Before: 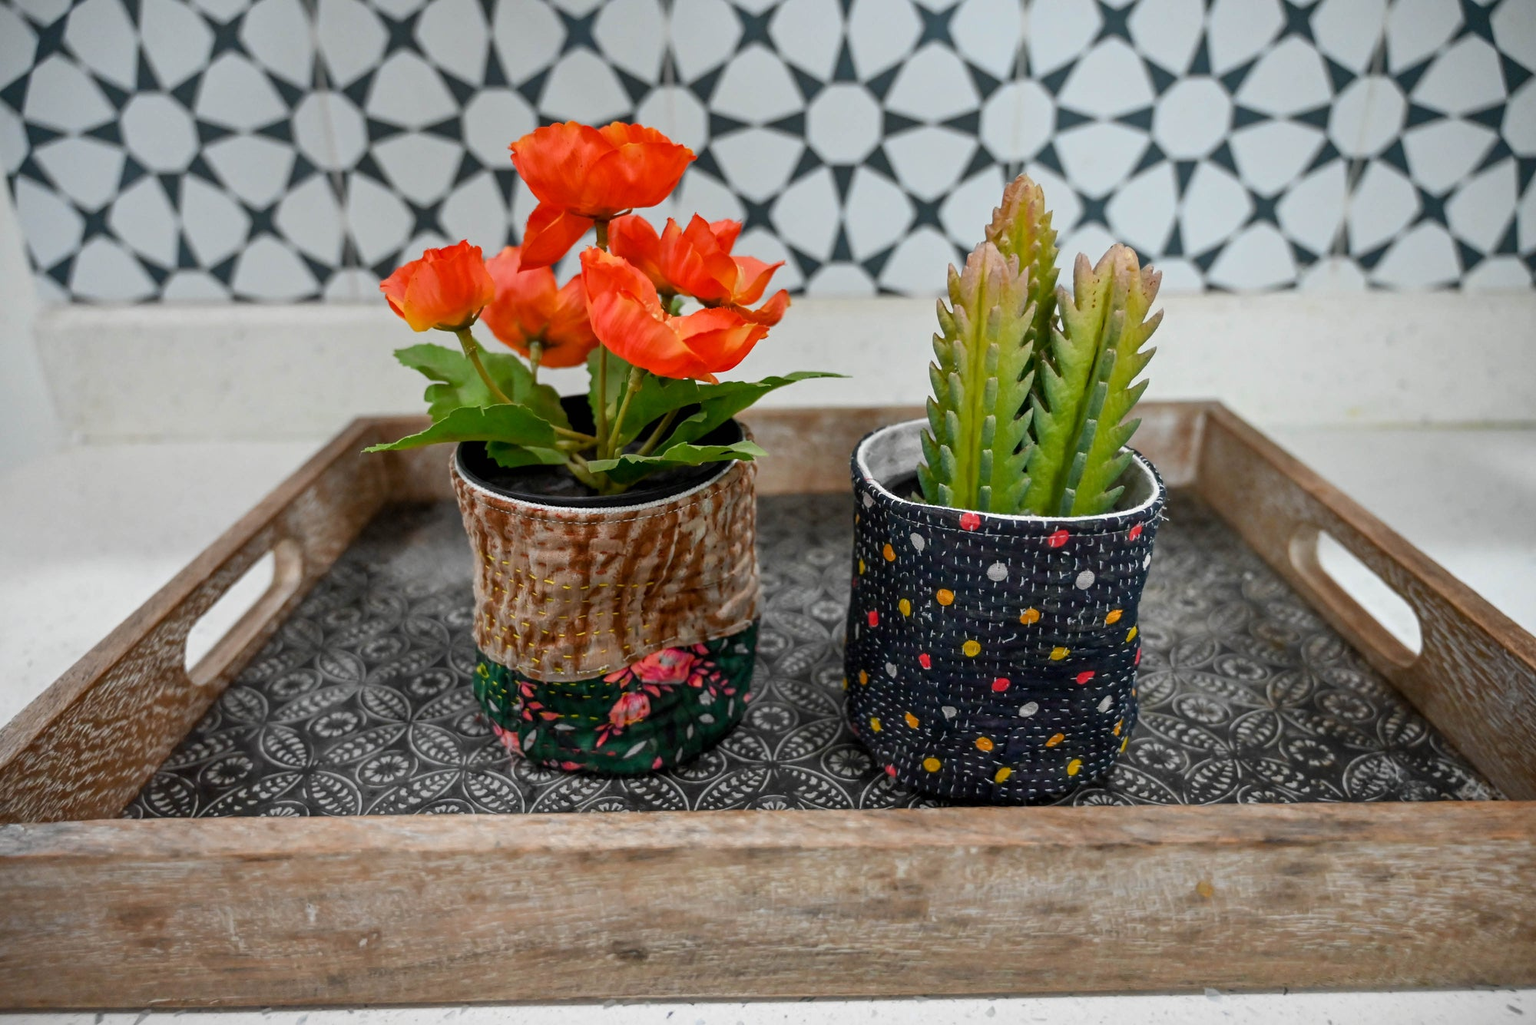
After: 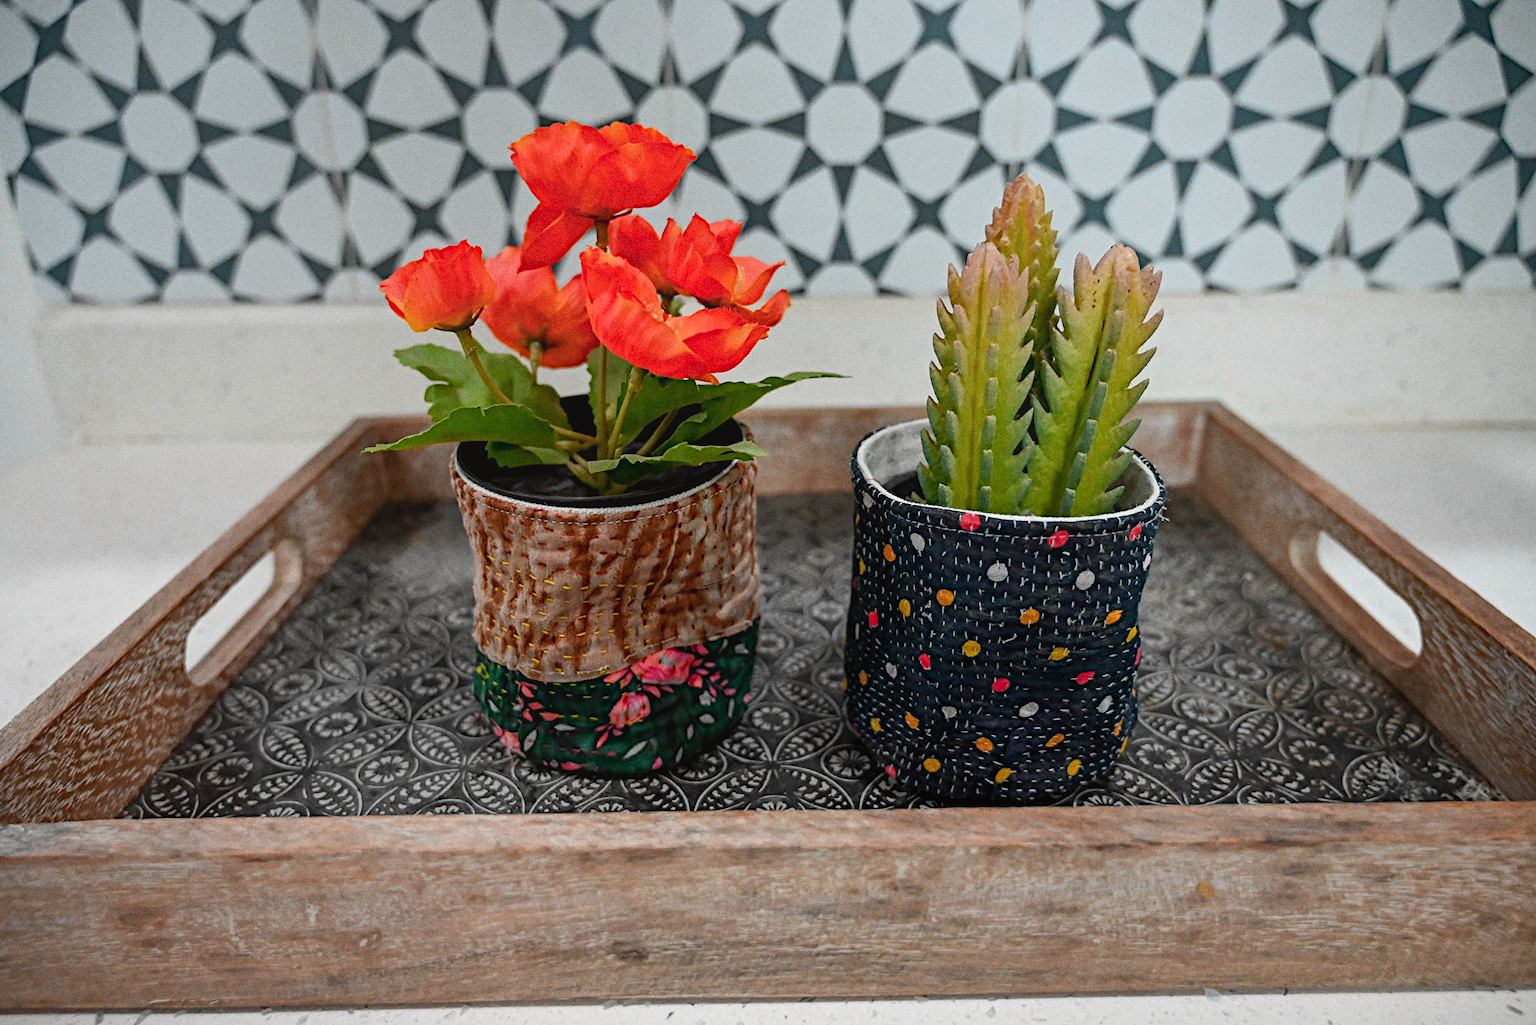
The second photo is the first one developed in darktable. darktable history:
diffuse or sharpen "_builtin_sharpen demosaicing | AA filter": edge sensitivity 1, 1st order anisotropy 100%, 2nd order anisotropy 100%, 3rd order anisotropy 100%, 4th order anisotropy 100%, 1st order speed -25%, 2nd order speed -25%, 3rd order speed -25%, 4th order speed -25%
rgb primaries "nice": tint hue -2.48°, red hue -0.024, green purity 1.08, blue hue -0.112, blue purity 1.17
color balance rgb "filmic": shadows lift › chroma 2%, shadows lift › hue 200.7°, highlights gain › chroma 1.5%, highlights gain › hue 42.65°, global offset › luminance 1%, perceptual saturation grading › highlights -33.8%, perceptual saturation grading › shadows 28.92%, perceptual brilliance grading › highlights 10.1%, perceptual brilliance grading › shadows -10.8%, global vibrance 24.56%, contrast -9.93%
grain: on, module defaults
contrast equalizer "negative clarity": octaves 7, y [[0.6 ×6], [0.55 ×6], [0 ×6], [0 ×6], [0 ×6]], mix -0.3
